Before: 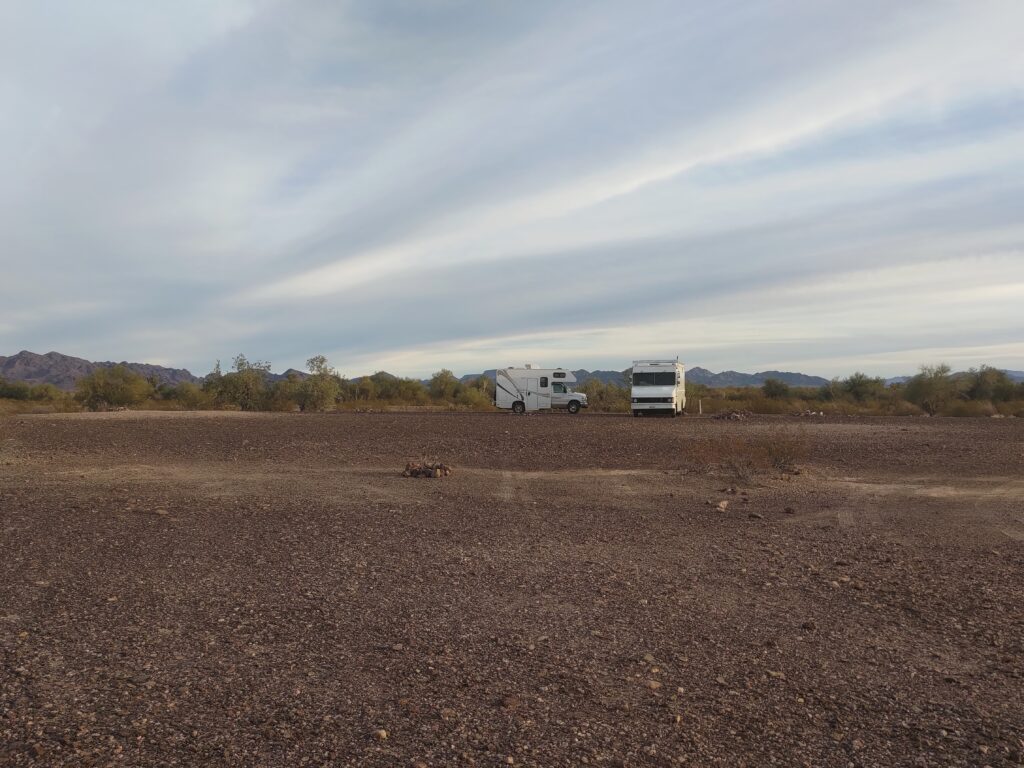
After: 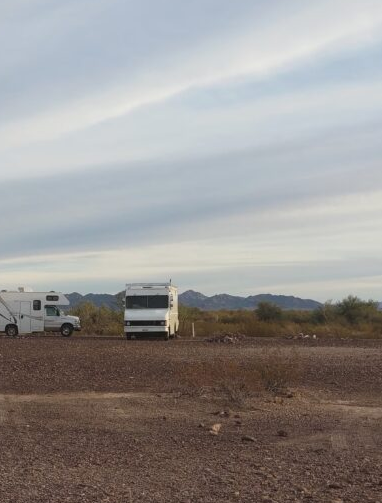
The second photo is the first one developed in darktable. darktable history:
crop and rotate: left 49.523%, top 10.091%, right 13.115%, bottom 24.329%
